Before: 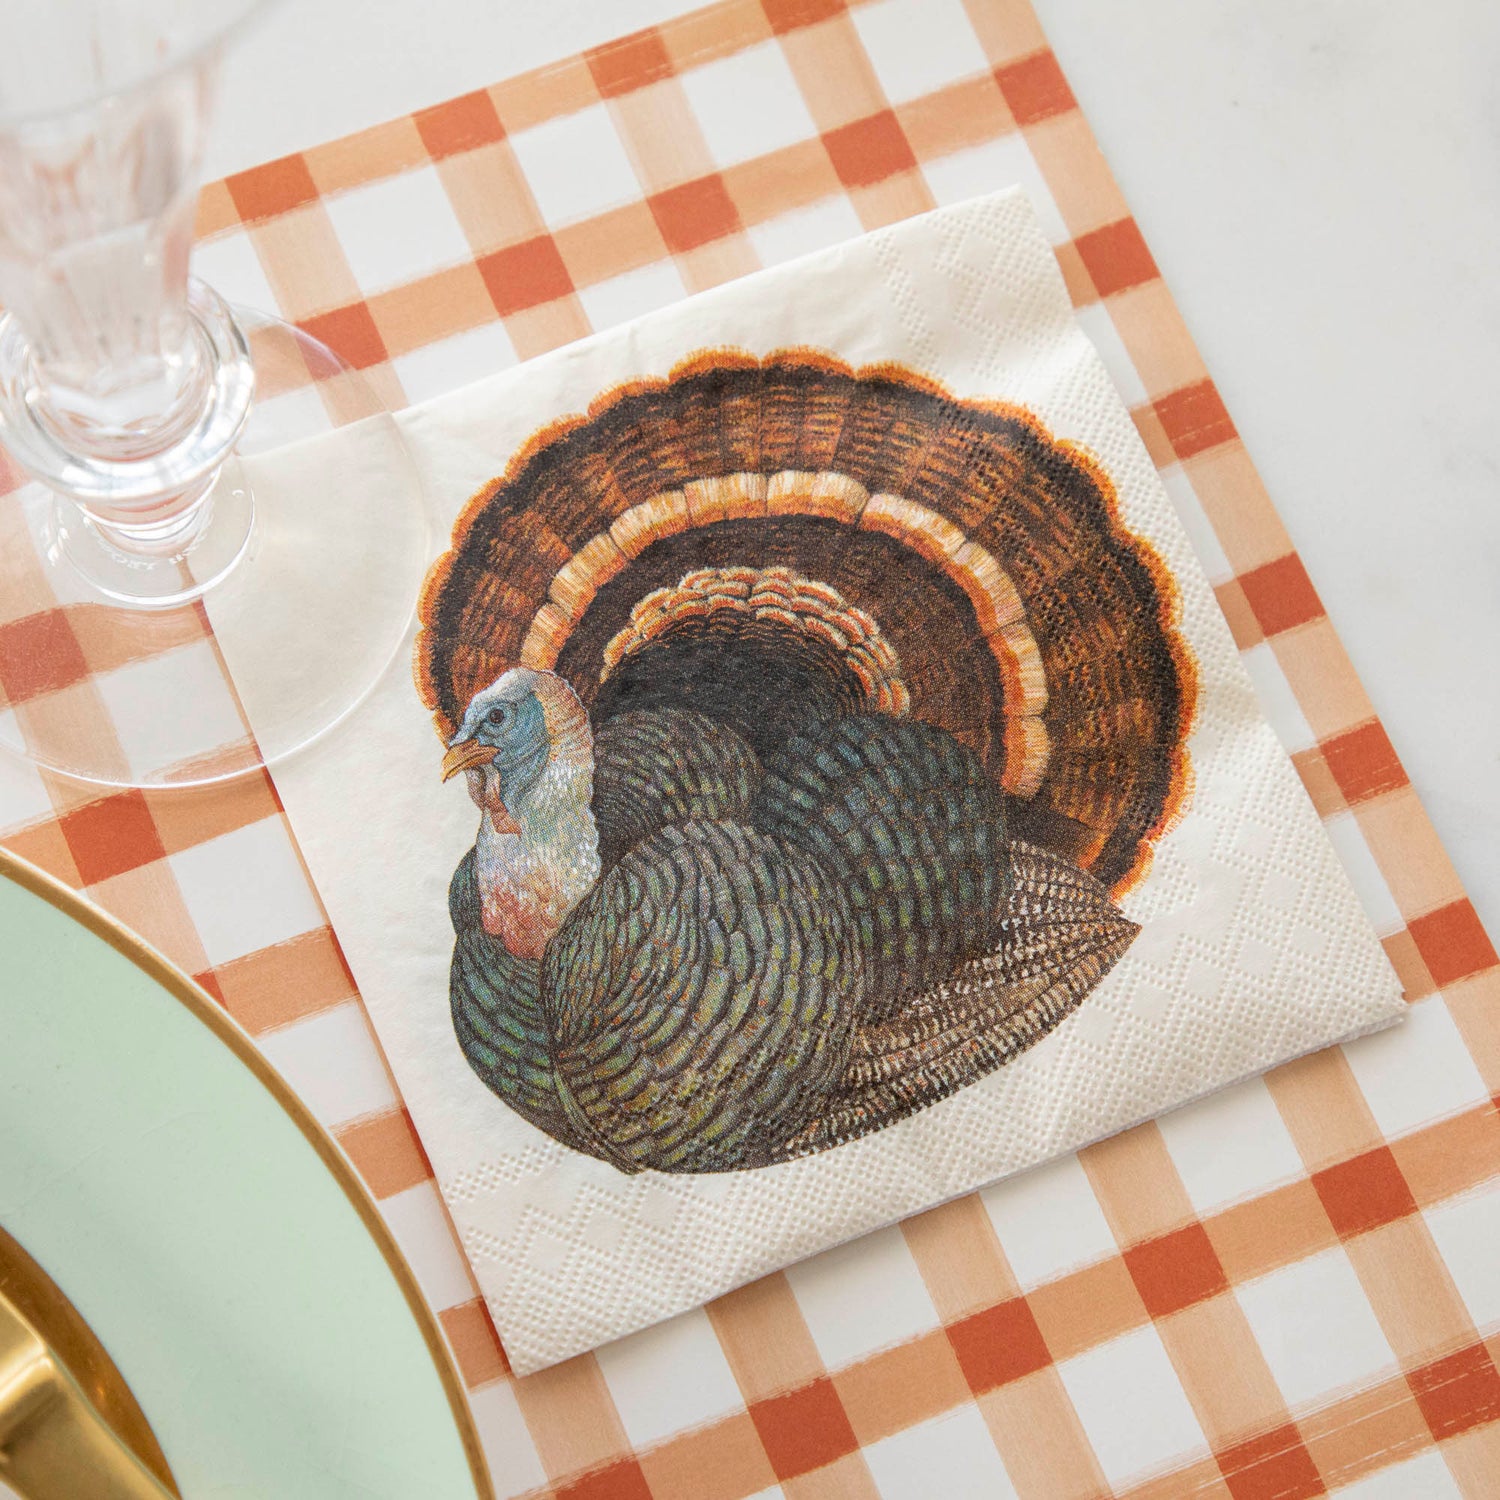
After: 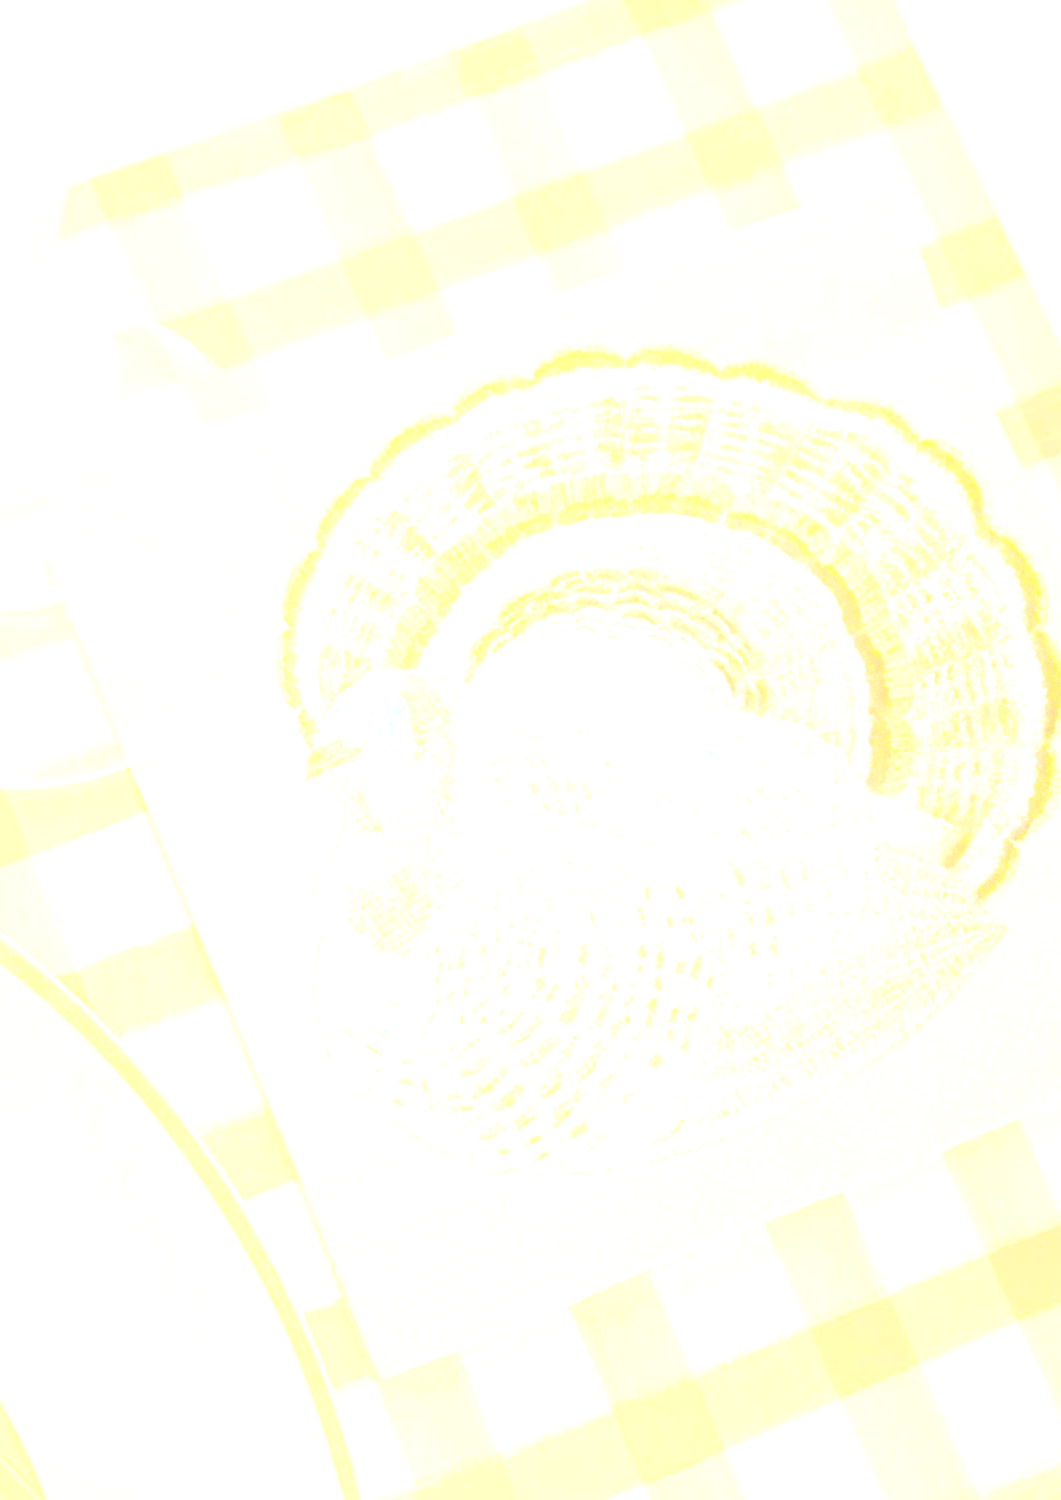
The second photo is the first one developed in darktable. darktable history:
crop and rotate: left 9.061%, right 20.142%
base curve: curves: ch0 [(0, 0) (0.036, 0.025) (0.121, 0.166) (0.206, 0.329) (0.605, 0.79) (1, 1)], preserve colors none
exposure: compensate highlight preservation false
bloom: size 85%, threshold 5%, strength 85%
